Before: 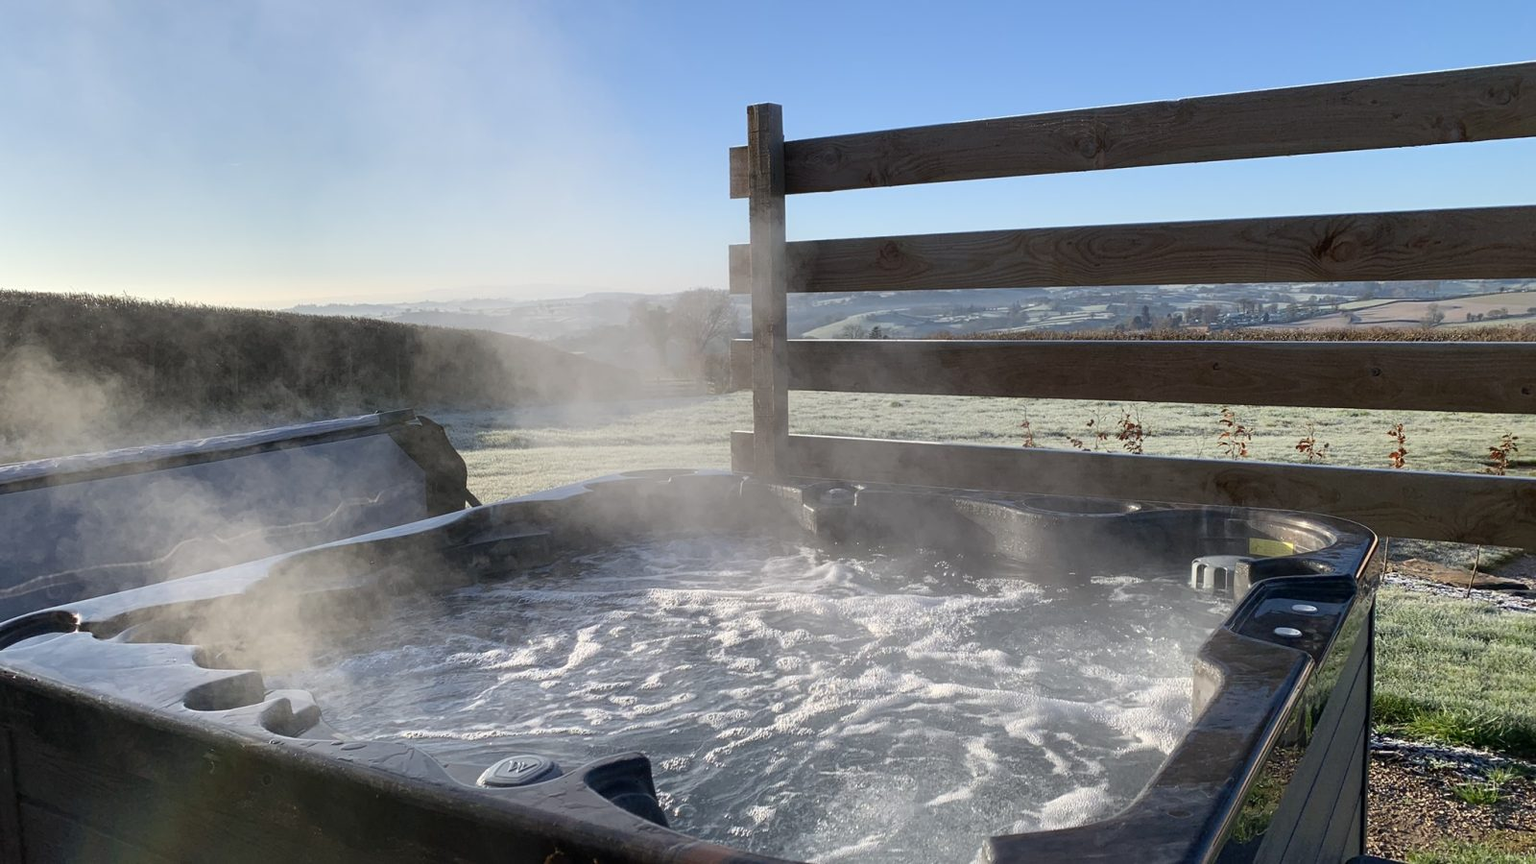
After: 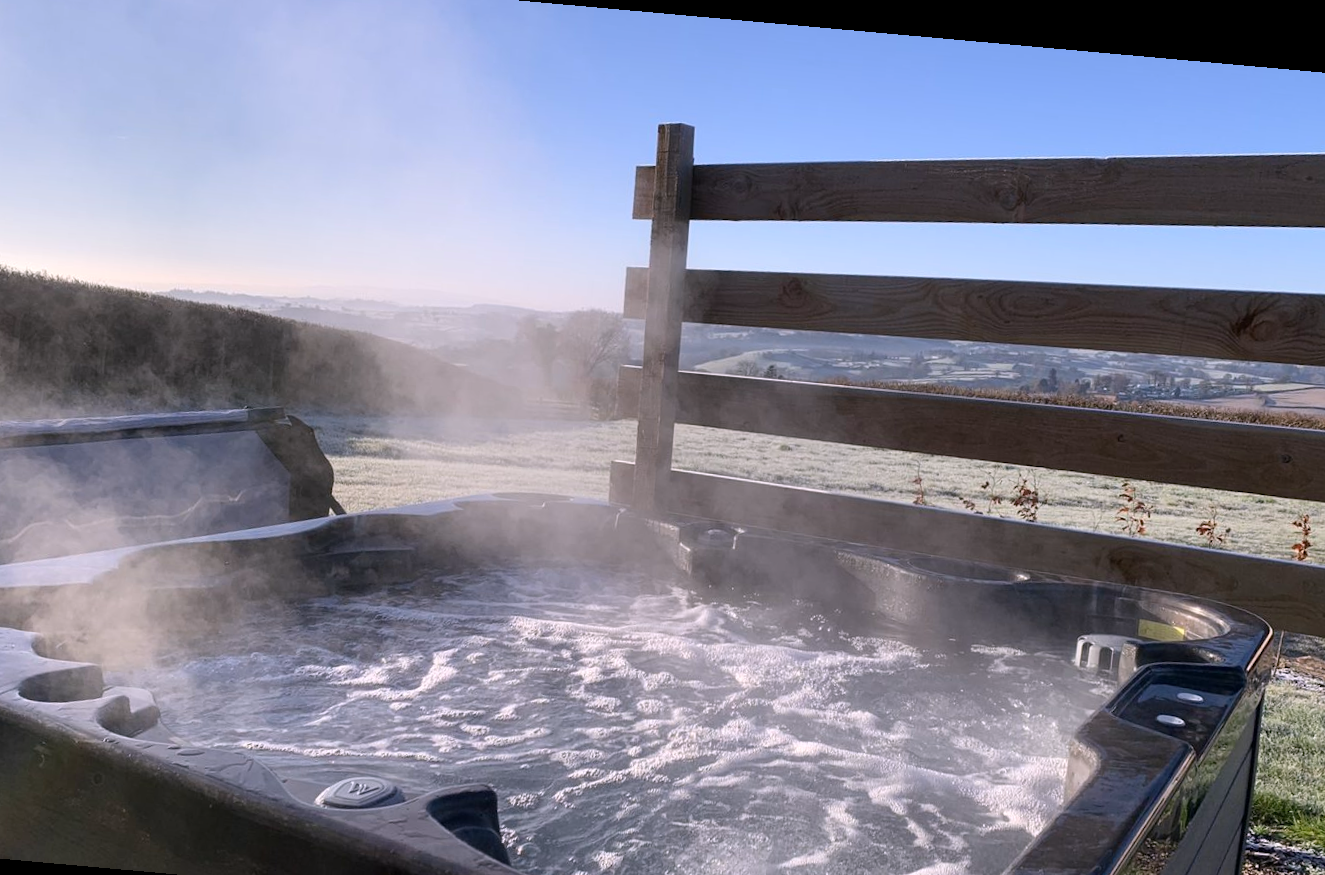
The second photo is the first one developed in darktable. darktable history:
white balance: red 1.05, blue 1.072
rotate and perspective: rotation 5.12°, automatic cropping off
crop: left 11.225%, top 5.381%, right 9.565%, bottom 10.314%
